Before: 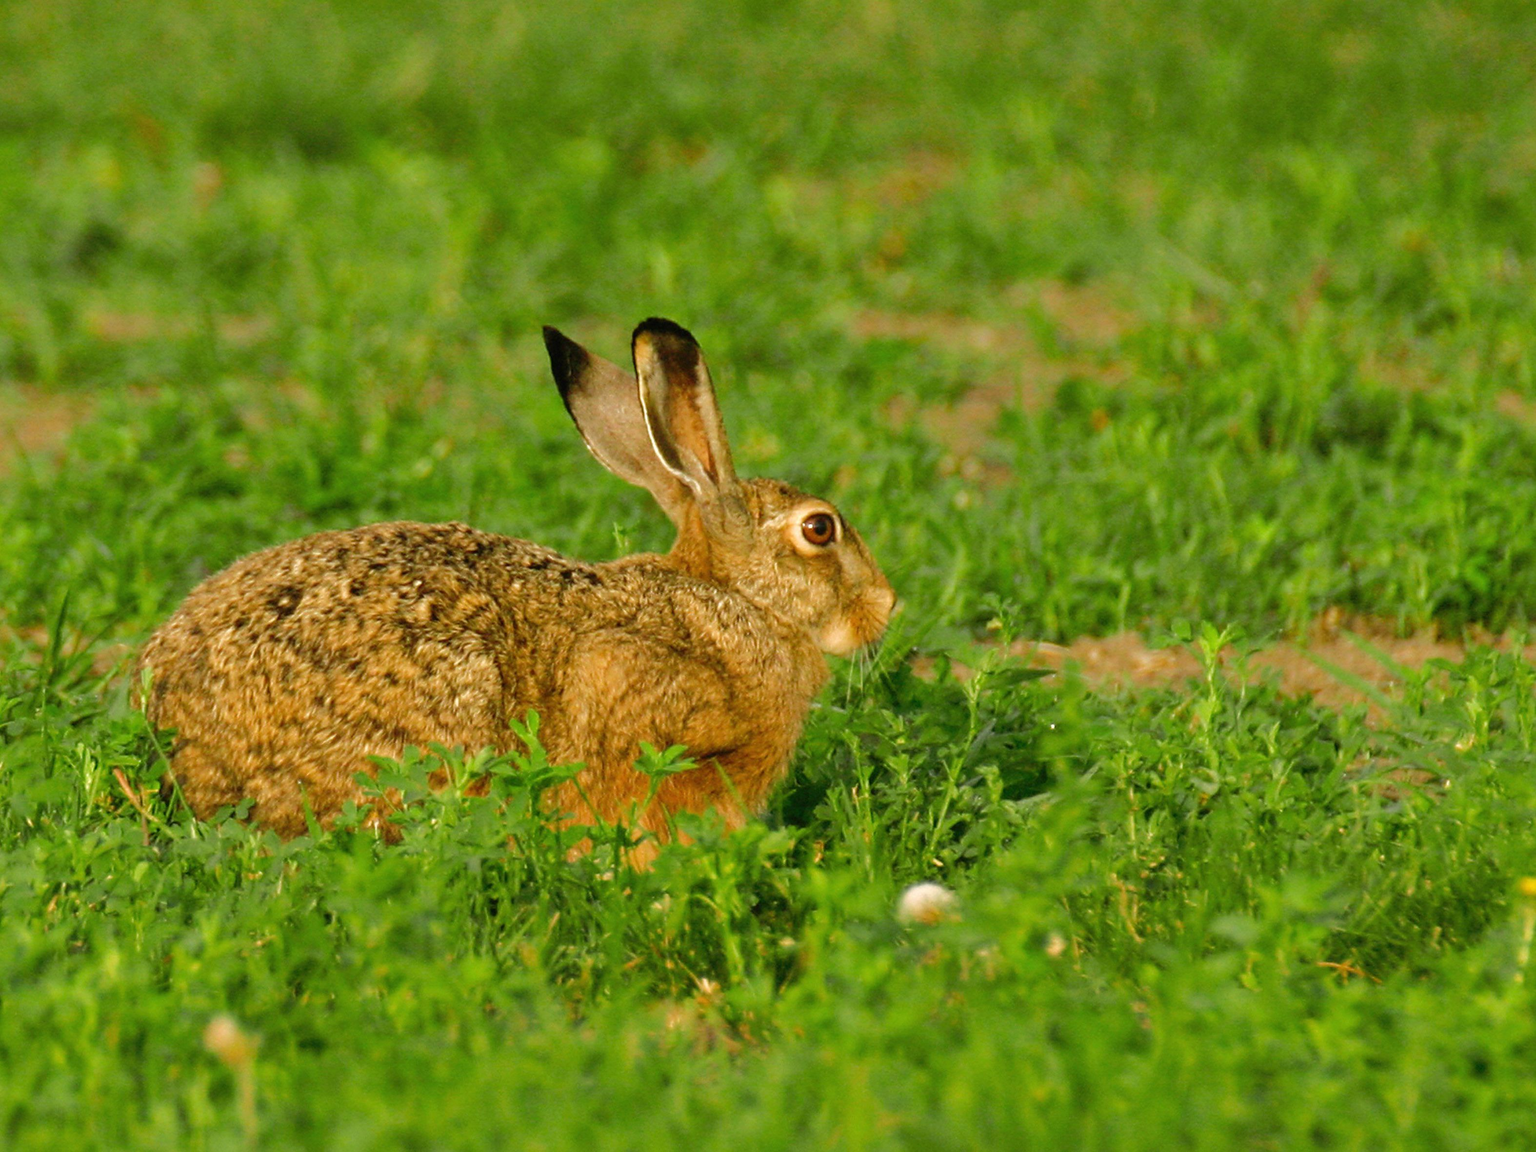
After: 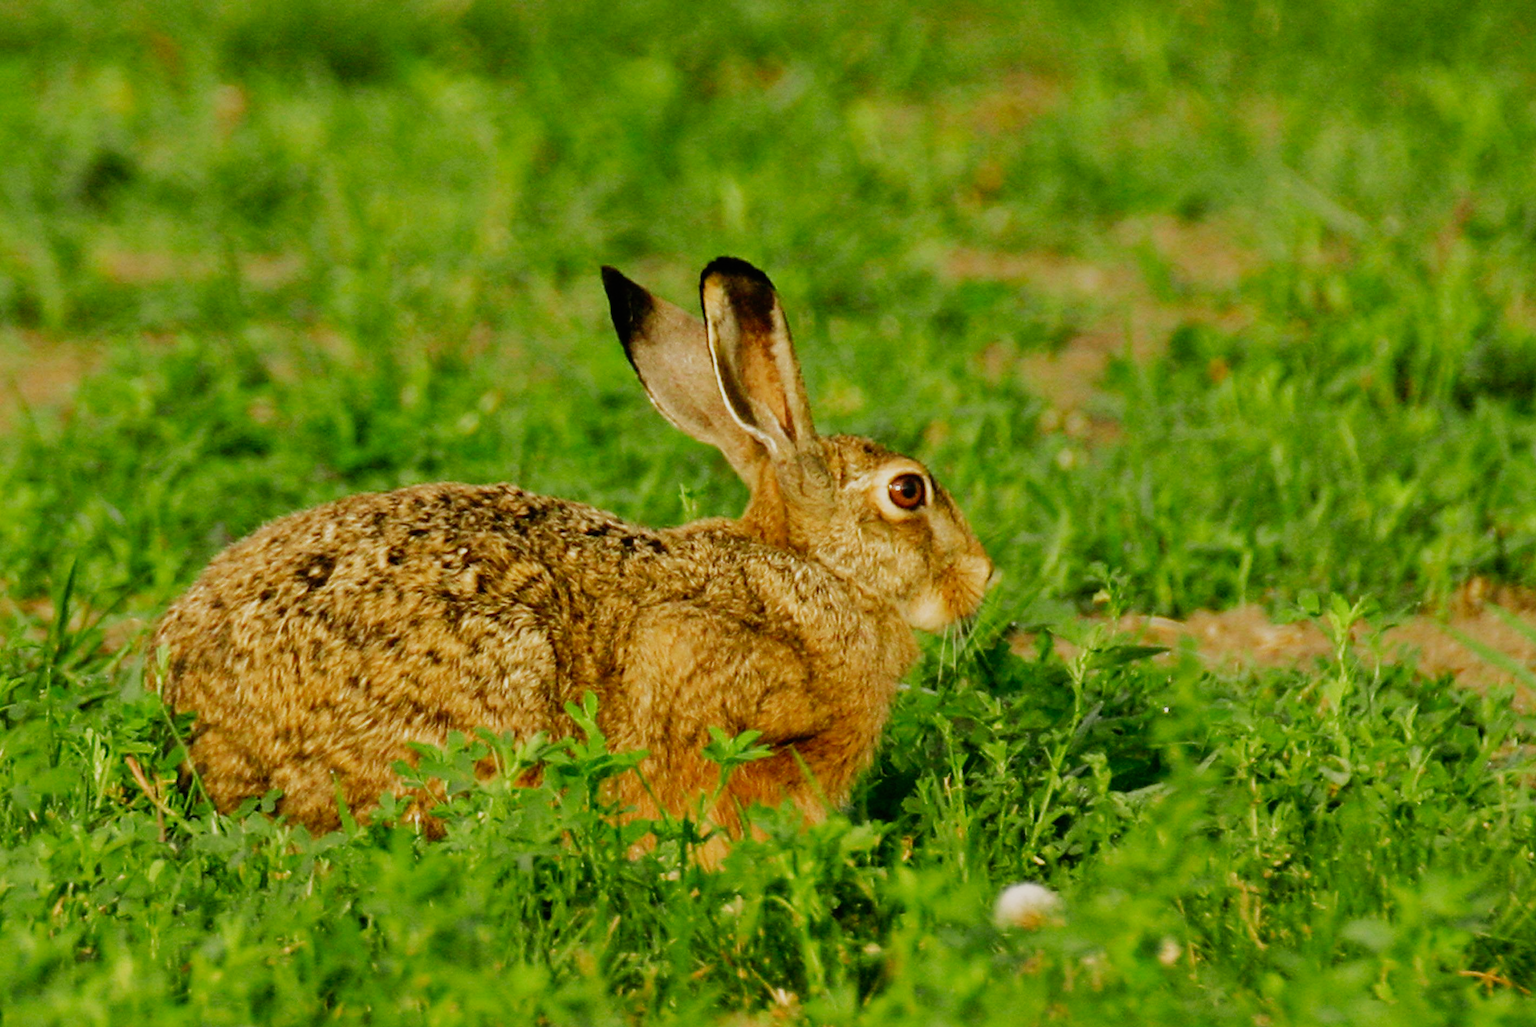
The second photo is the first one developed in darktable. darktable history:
tone curve: preserve colors none
crop: top 7.49%, right 9.717%, bottom 11.943%
sigmoid: skew -0.2, preserve hue 0%, red attenuation 0.1, red rotation 0.035, green attenuation 0.1, green rotation -0.017, blue attenuation 0.15, blue rotation -0.052, base primaries Rec2020
